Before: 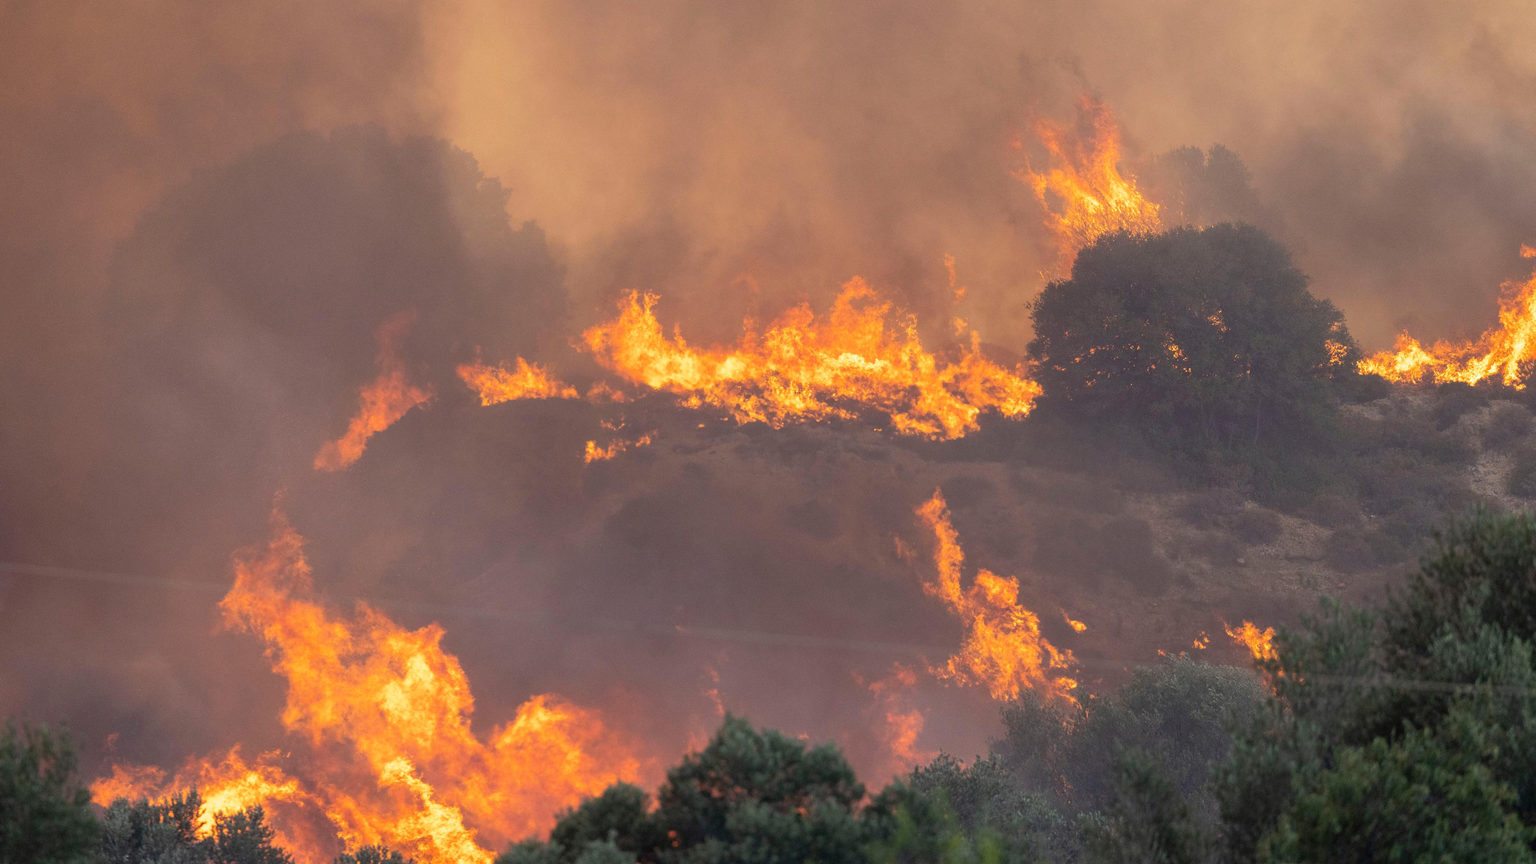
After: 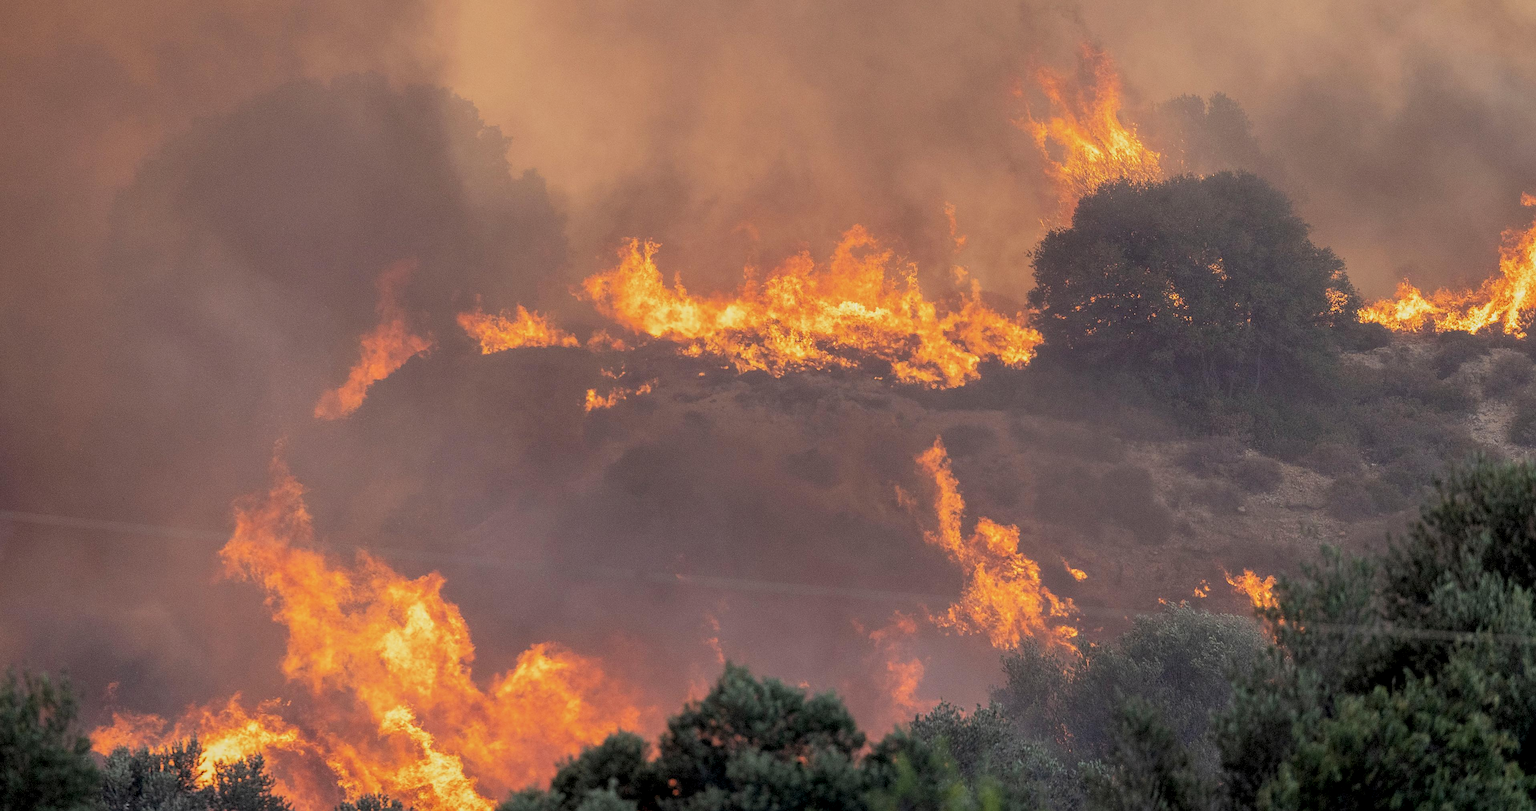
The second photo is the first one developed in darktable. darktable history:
crop and rotate: top 6.064%
local contrast: on, module defaults
filmic rgb: middle gray luminance 18.35%, black relative exposure -8.95 EV, white relative exposure 3.74 EV, target black luminance 0%, hardness 4.85, latitude 68.27%, contrast 0.942, highlights saturation mix 19.93%, shadows ↔ highlights balance 21.6%
sharpen: on, module defaults
